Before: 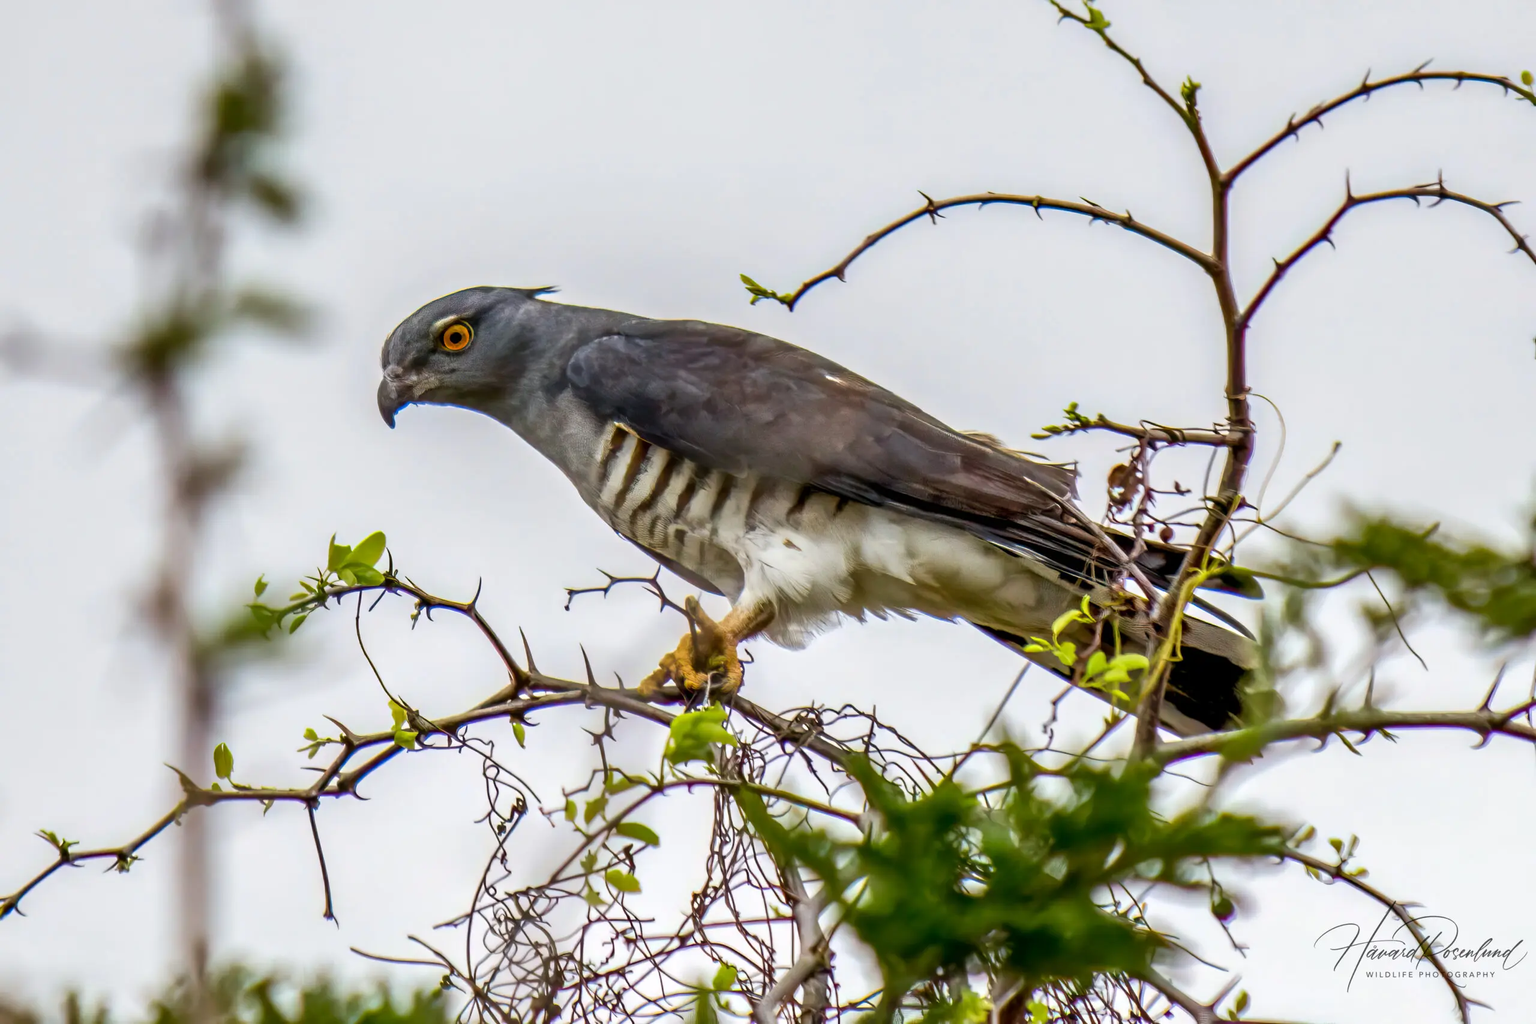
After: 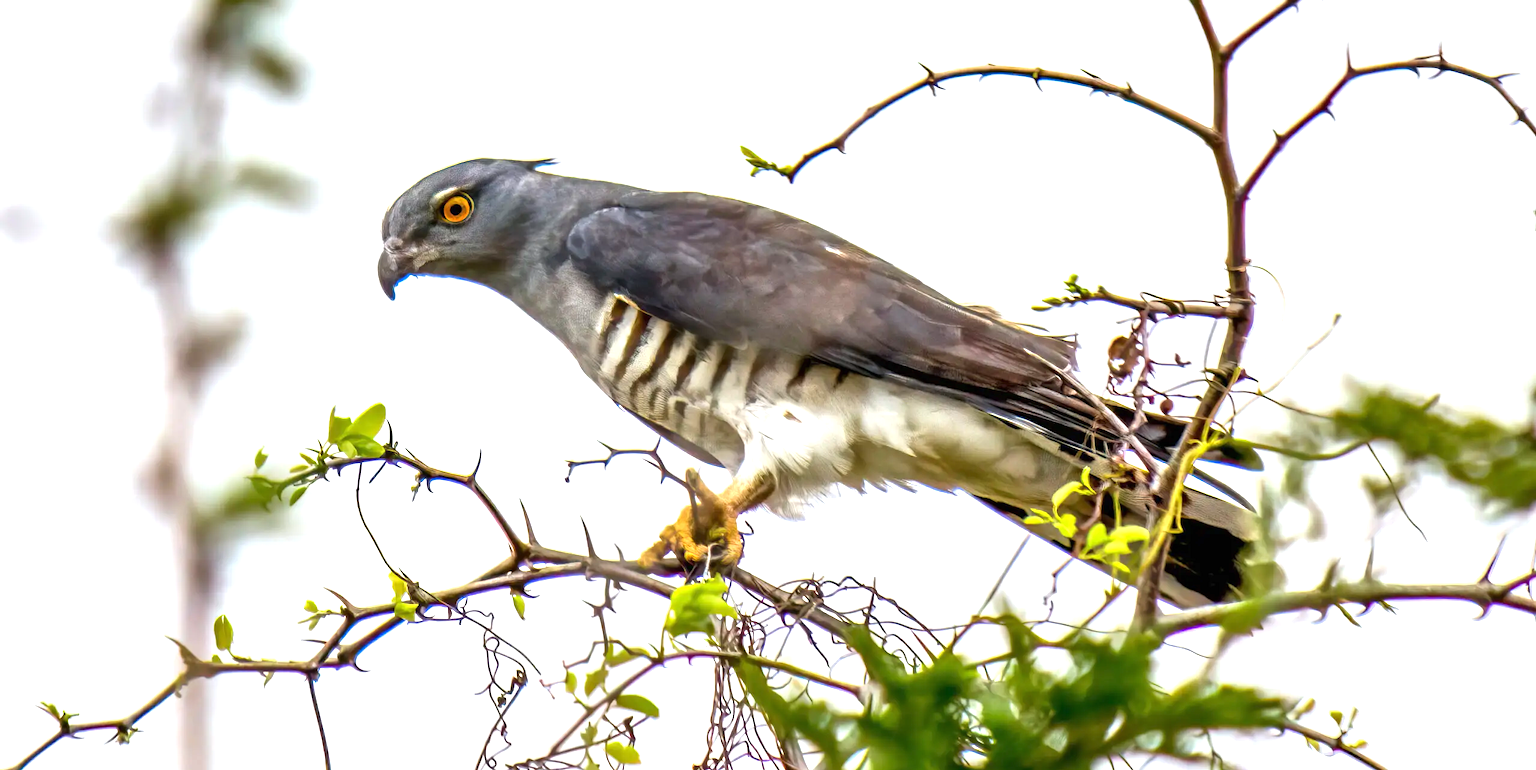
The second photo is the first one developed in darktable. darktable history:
exposure: black level correction 0, exposure 1 EV, compensate highlight preservation false
crop and rotate: top 12.553%, bottom 12.175%
